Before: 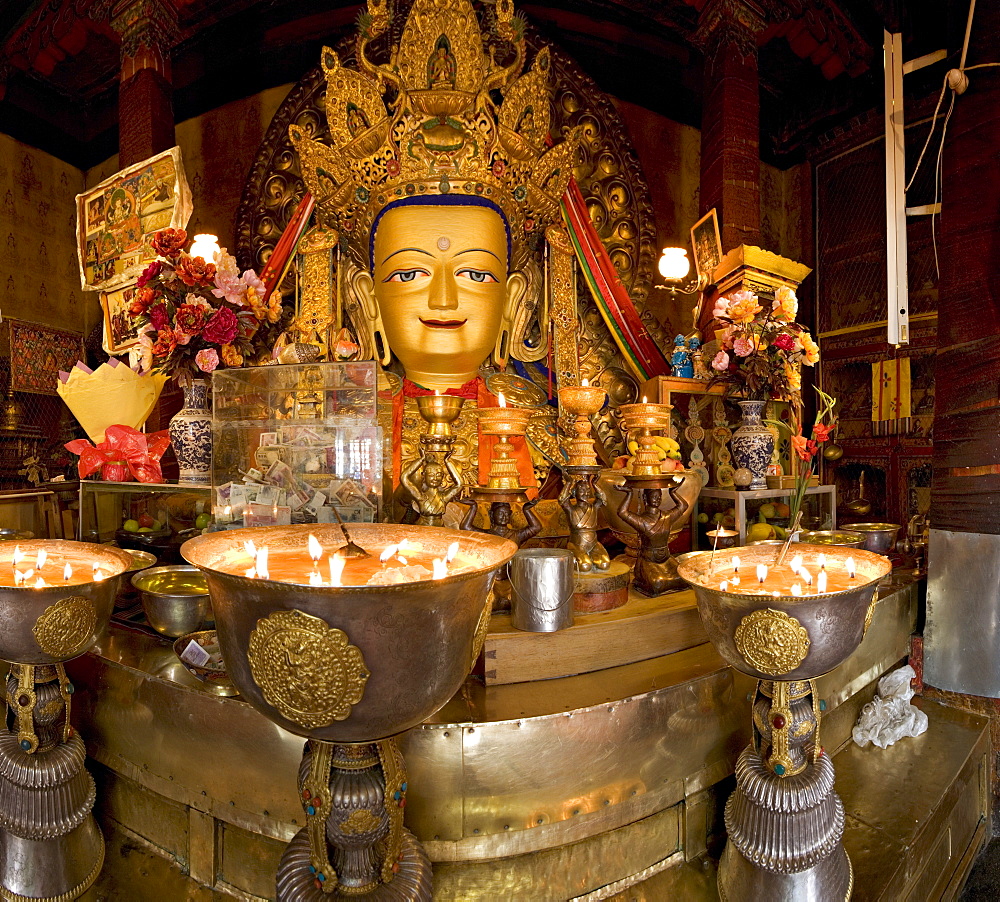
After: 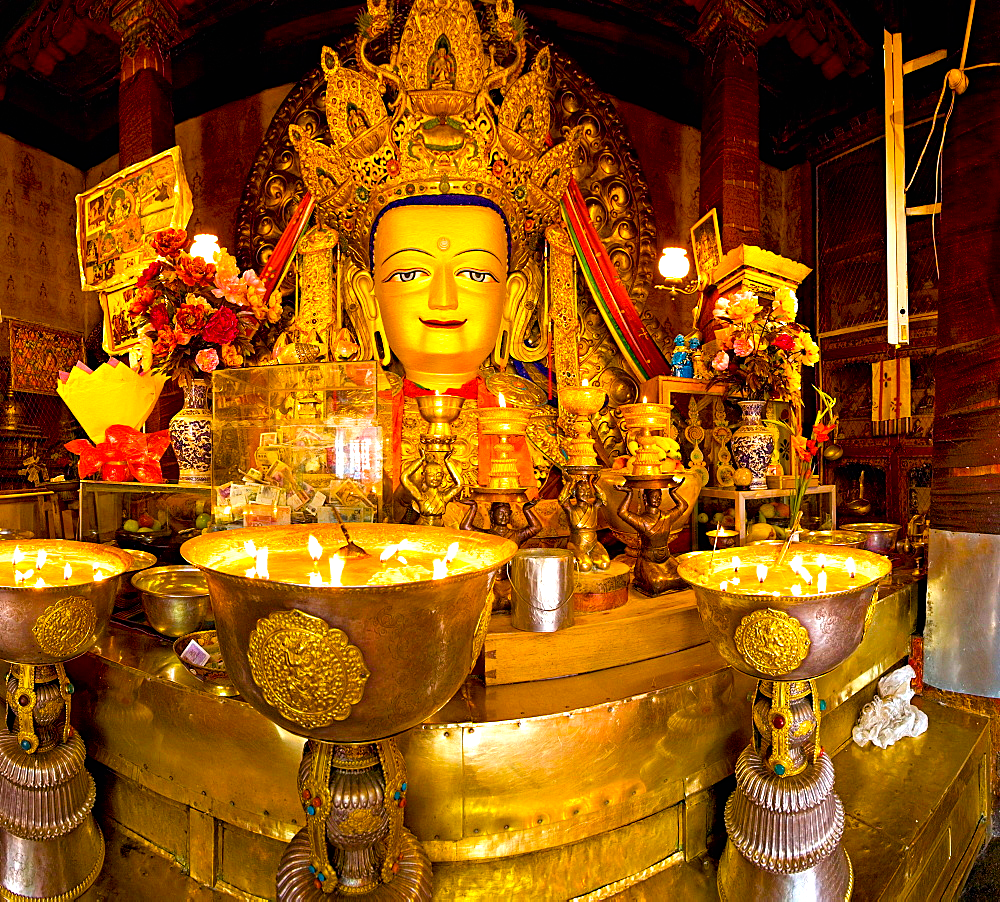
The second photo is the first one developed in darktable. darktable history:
sharpen: amount 0.217
exposure: black level correction 0, exposure 0.703 EV, compensate exposure bias true, compensate highlight preservation false
color balance rgb: perceptual saturation grading › global saturation 39.919%, global vibrance 45%
